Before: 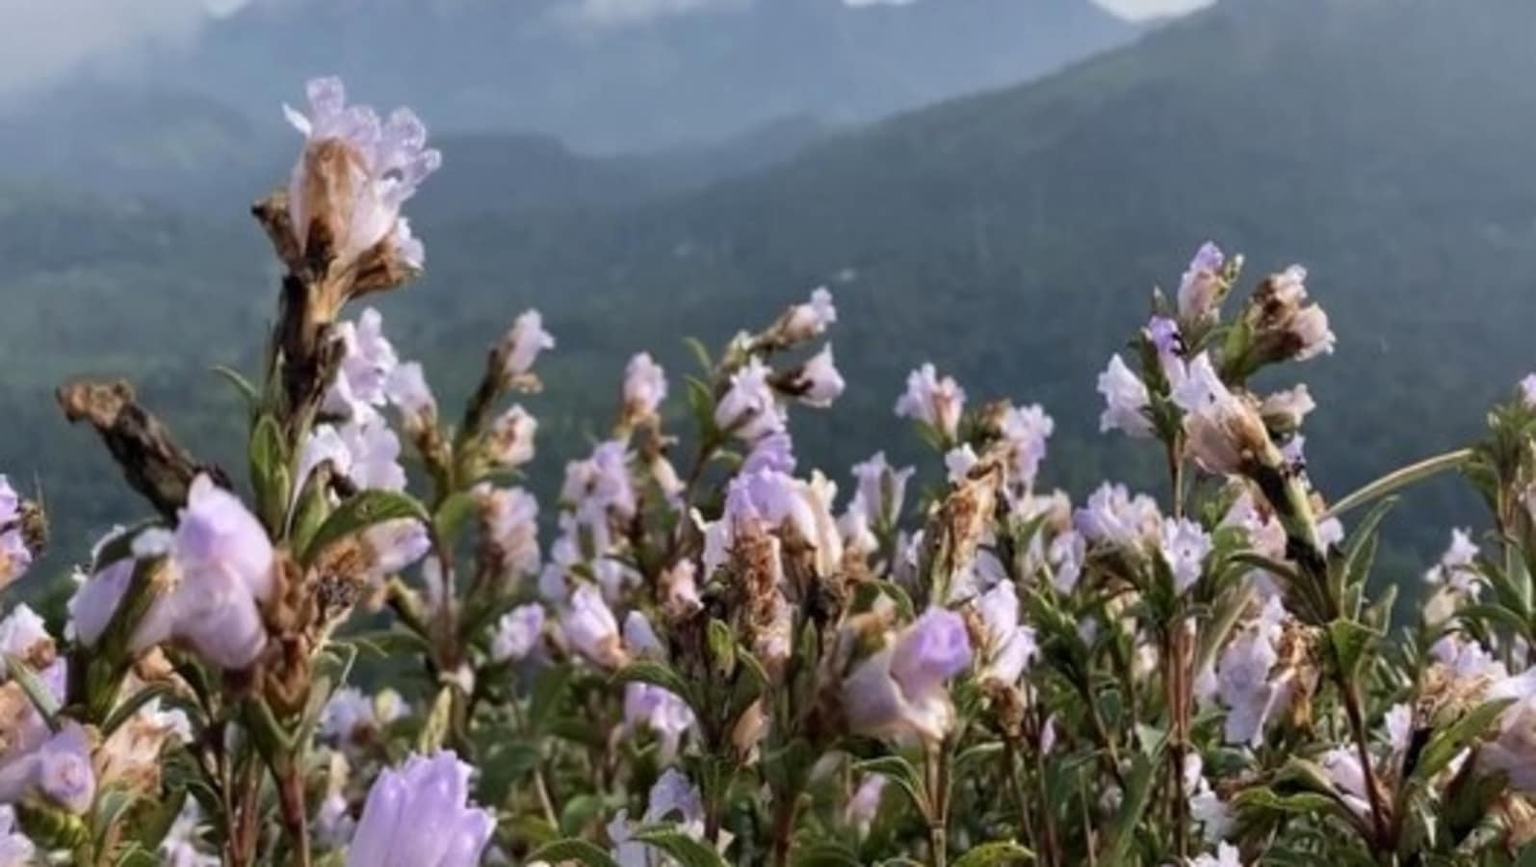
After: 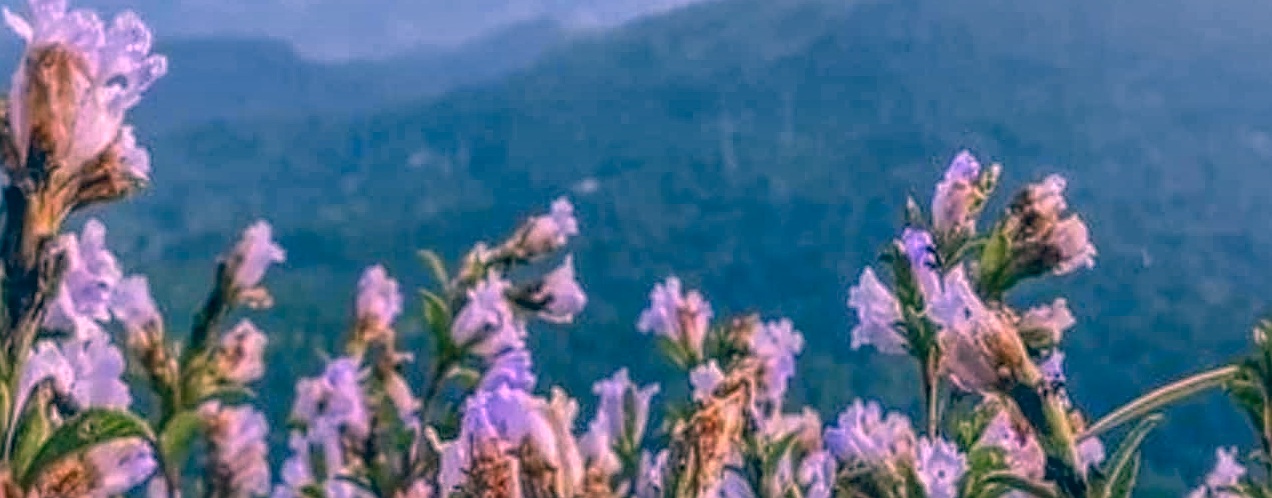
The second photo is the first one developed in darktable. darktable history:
color correction: highlights a* 17.34, highlights b* 0.304, shadows a* -15.28, shadows b* -14.3, saturation 1.53
crop: left 18.257%, top 11.113%, right 1.956%, bottom 33.477%
sharpen: on, module defaults
local contrast: highlights 20%, shadows 25%, detail 199%, midtone range 0.2
